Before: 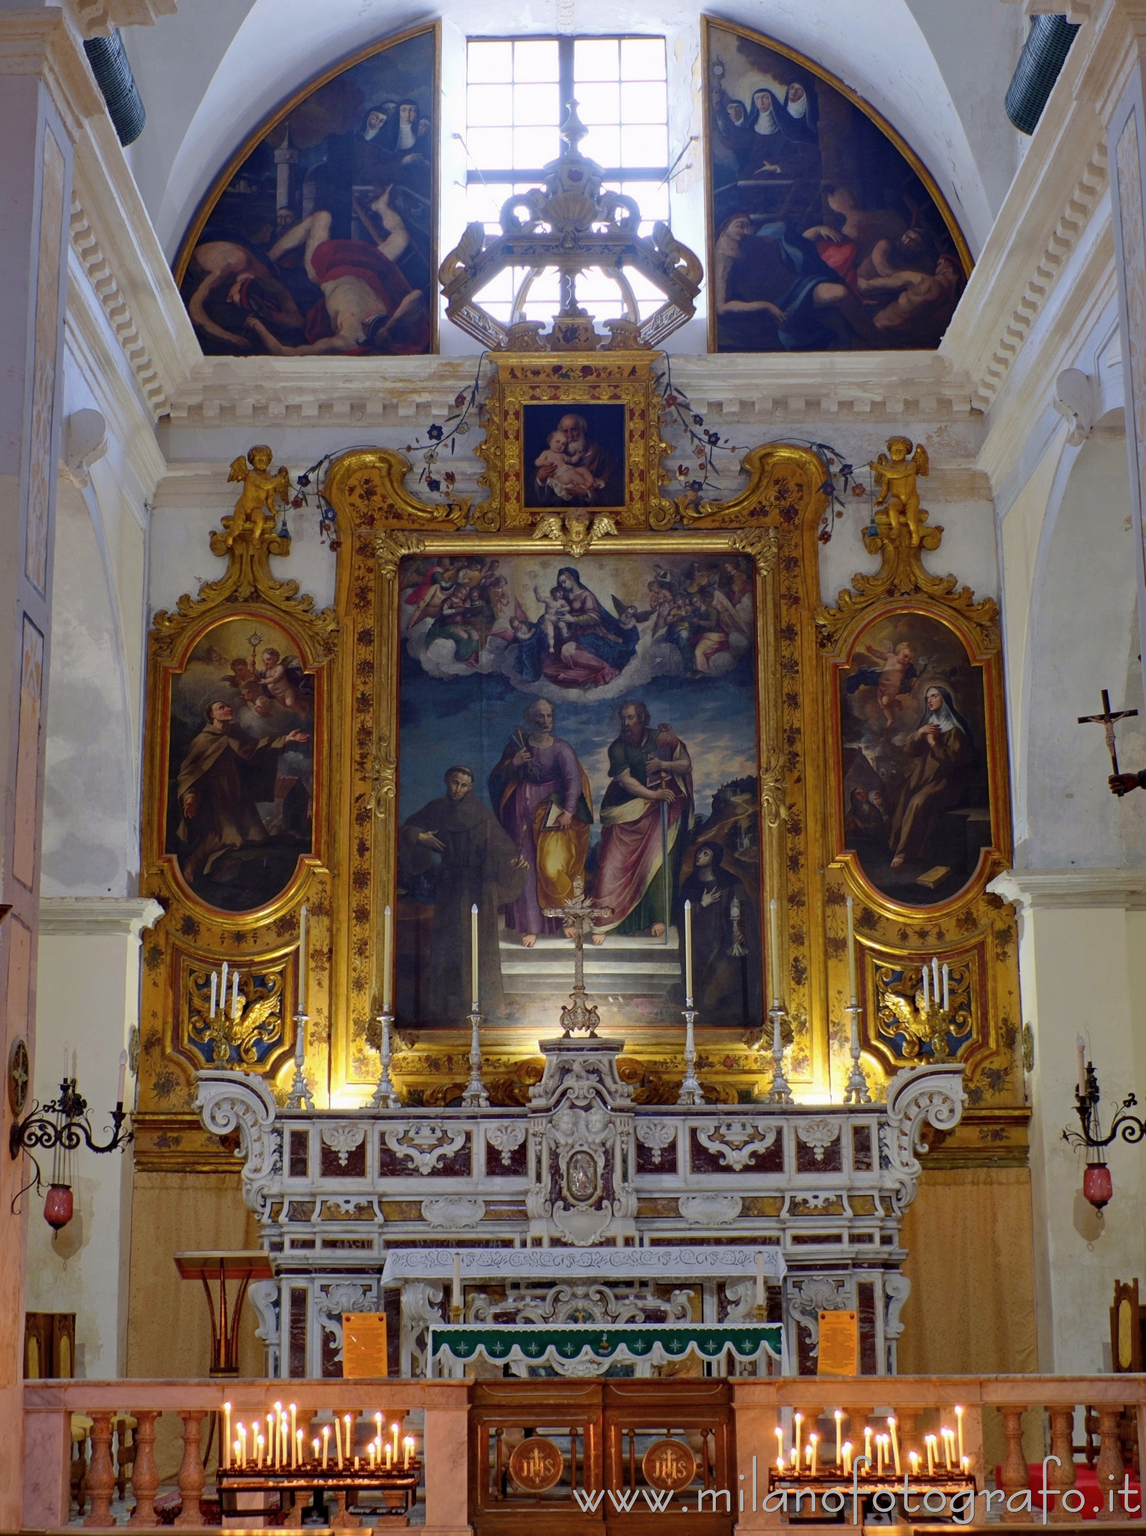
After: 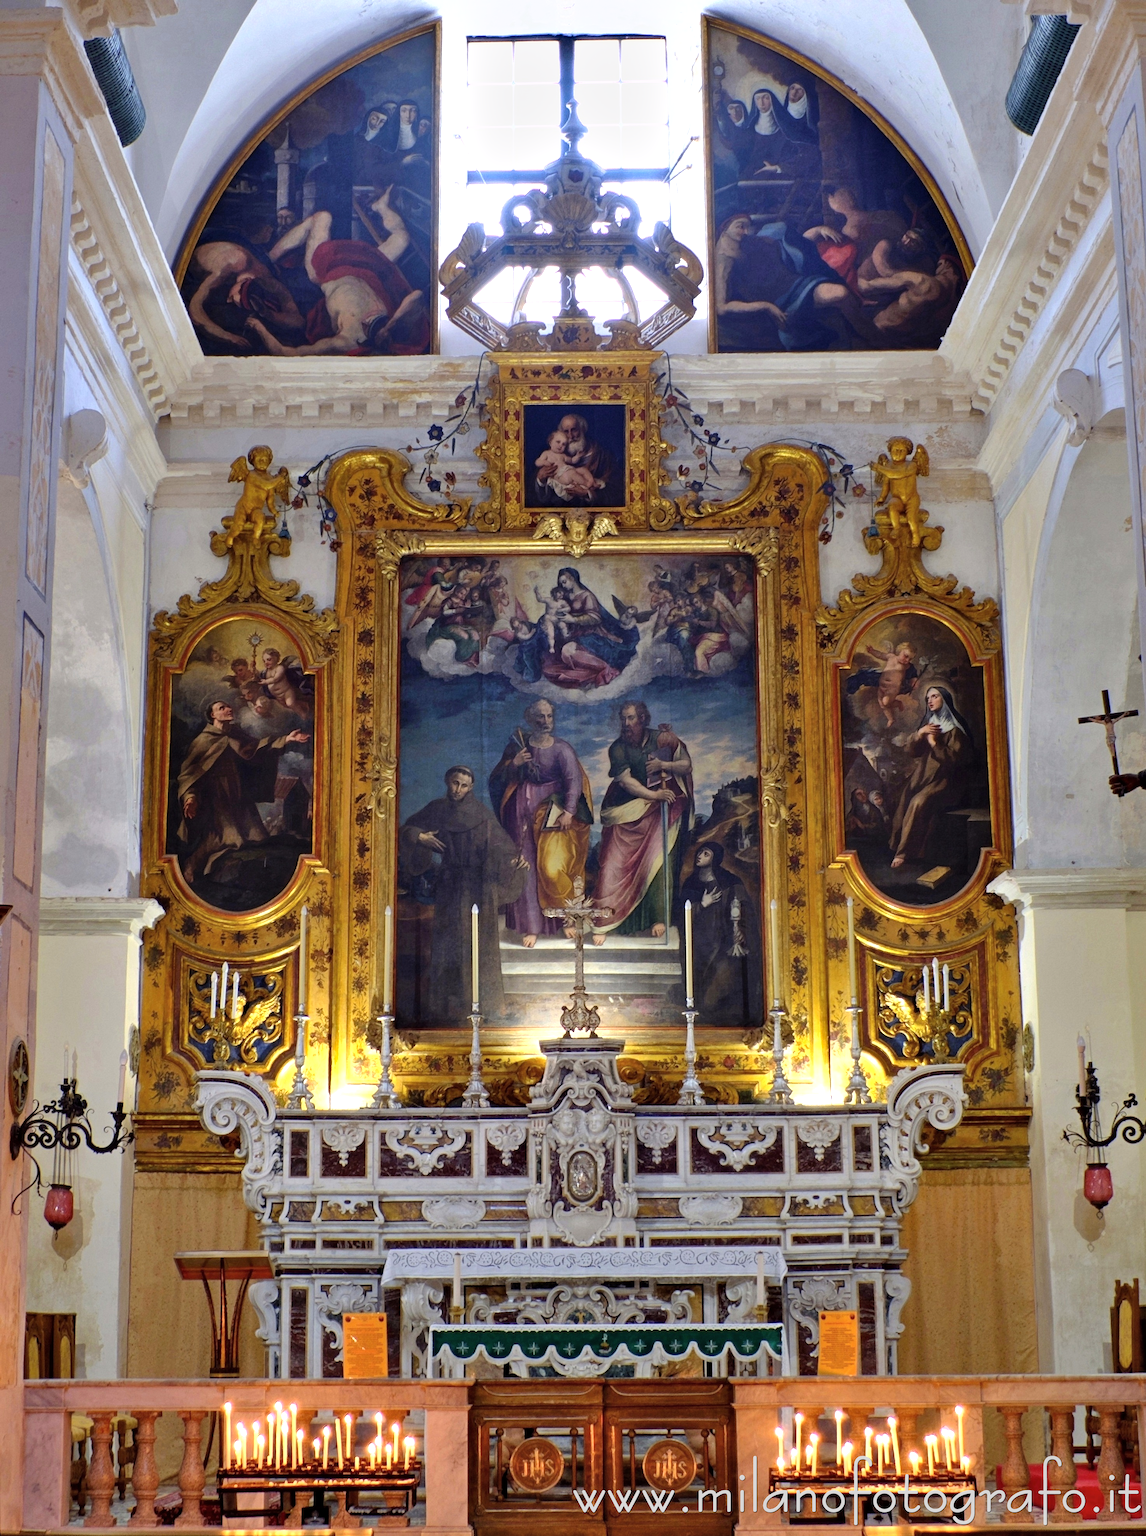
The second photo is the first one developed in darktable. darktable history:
tone equalizer: -8 EV -0.777 EV, -7 EV -0.74 EV, -6 EV -0.586 EV, -5 EV -0.421 EV, -3 EV 0.367 EV, -2 EV 0.6 EV, -1 EV 0.695 EV, +0 EV 0.73 EV
shadows and highlights: white point adjustment 0.035, soften with gaussian
